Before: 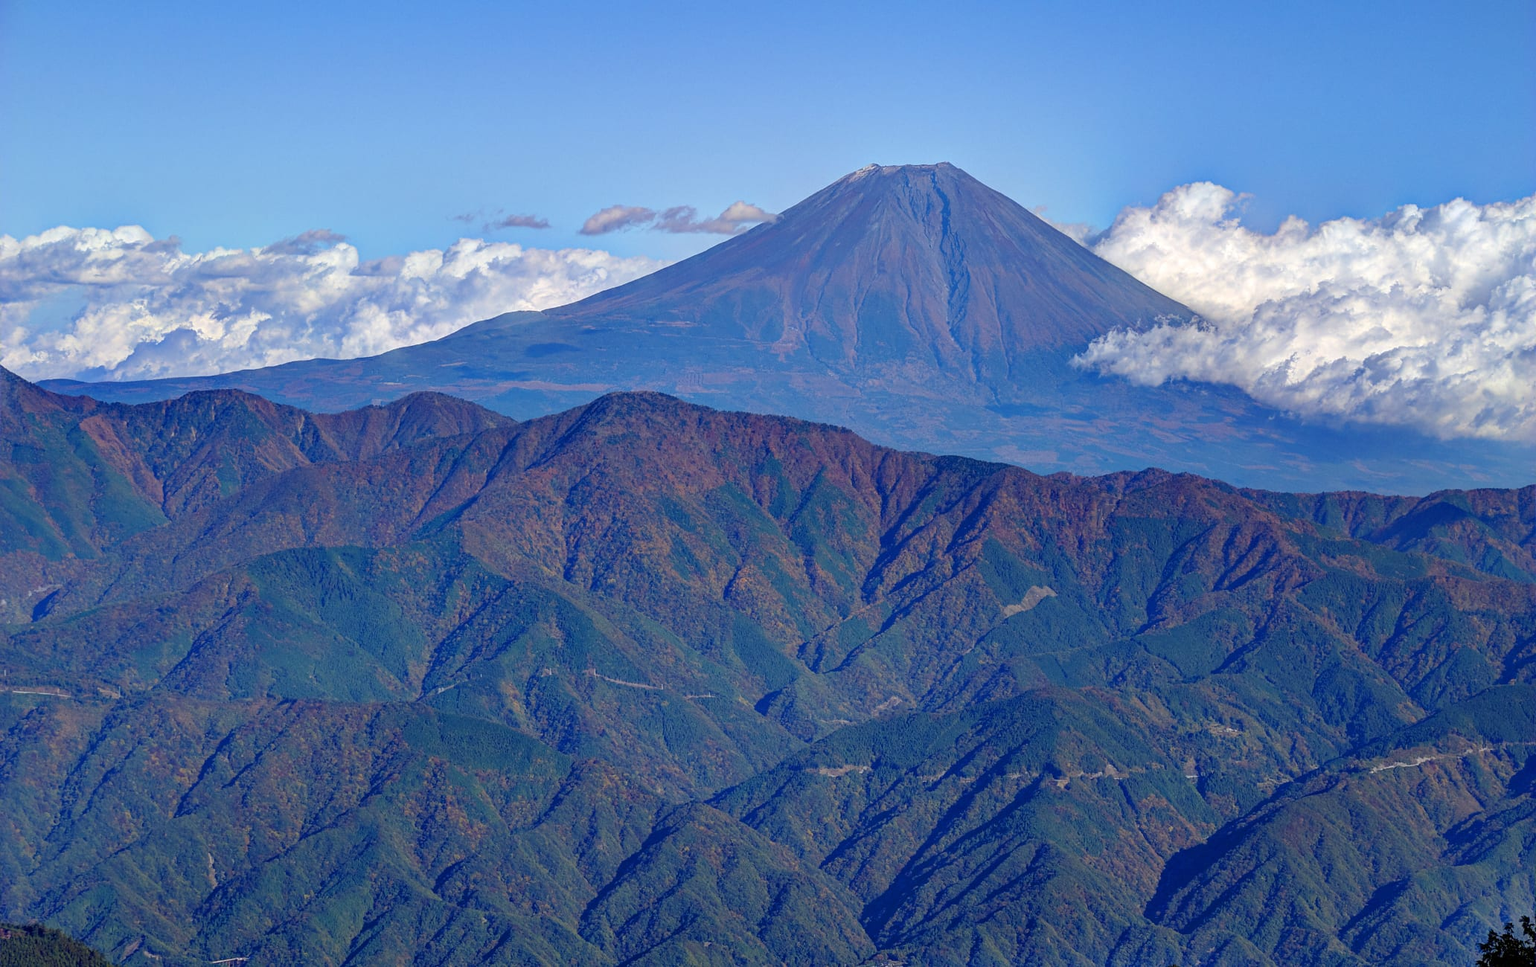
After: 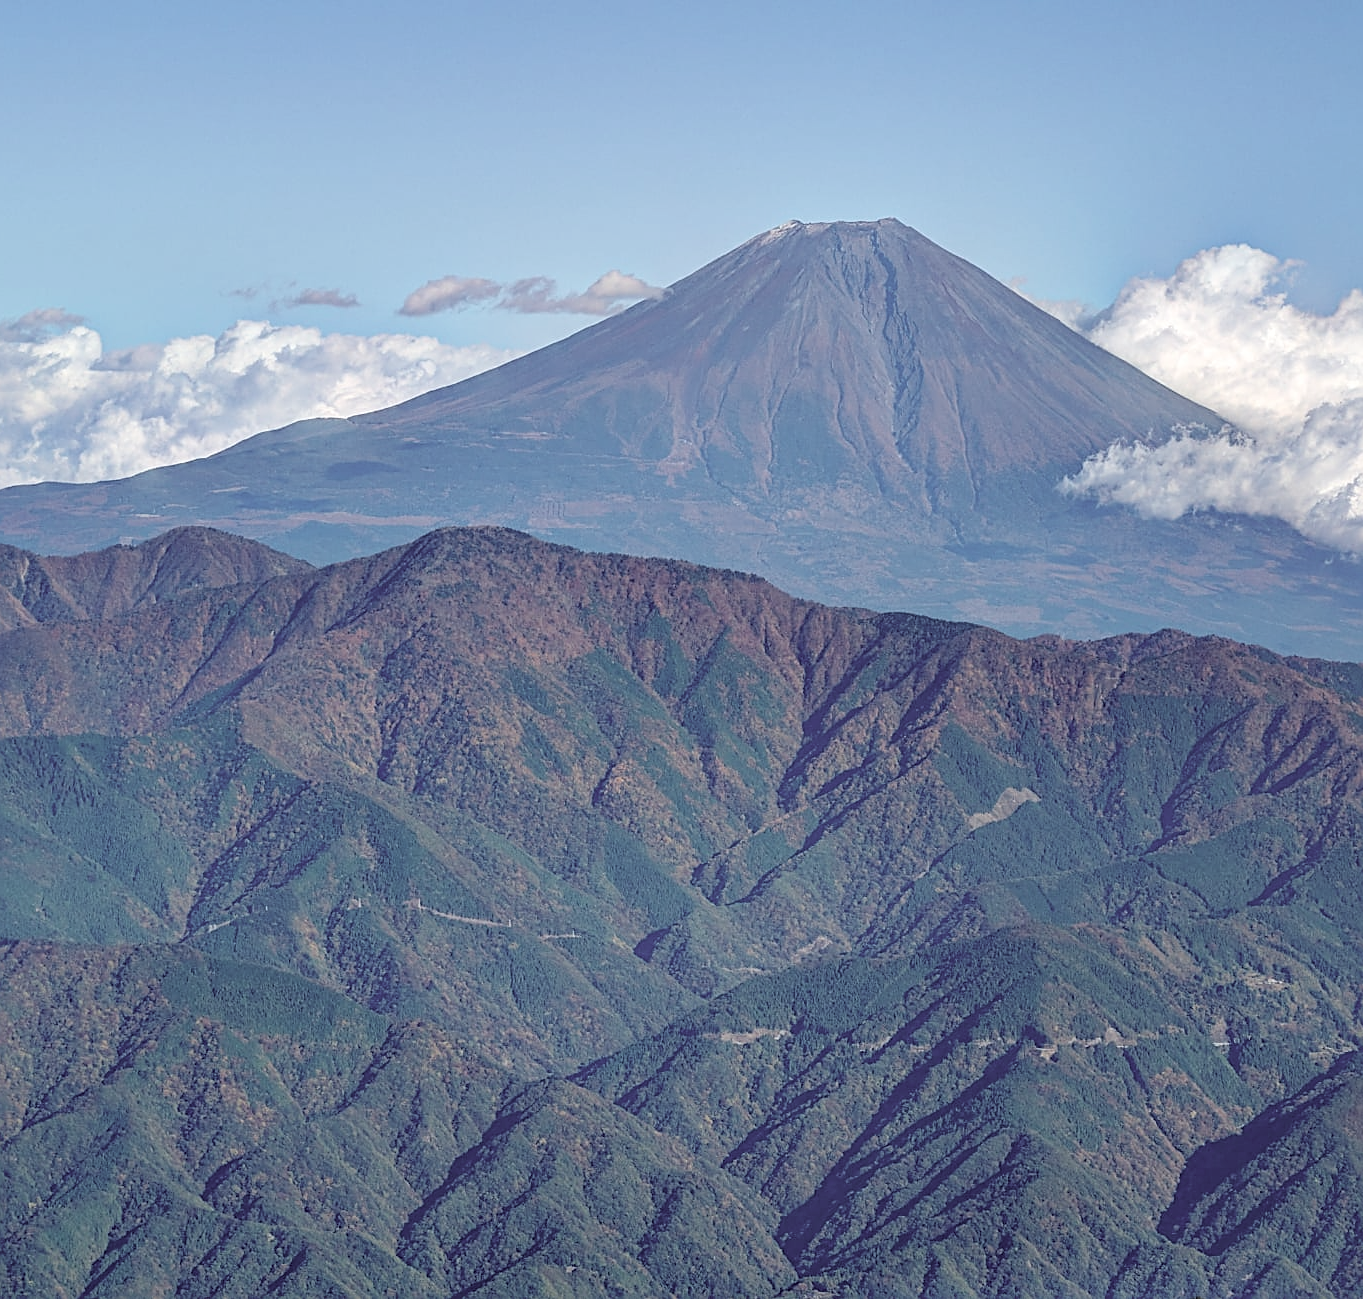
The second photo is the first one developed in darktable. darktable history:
crop and rotate: left 18.442%, right 15.508%
sharpen: on, module defaults
contrast brightness saturation: brightness 0.18, saturation -0.5
